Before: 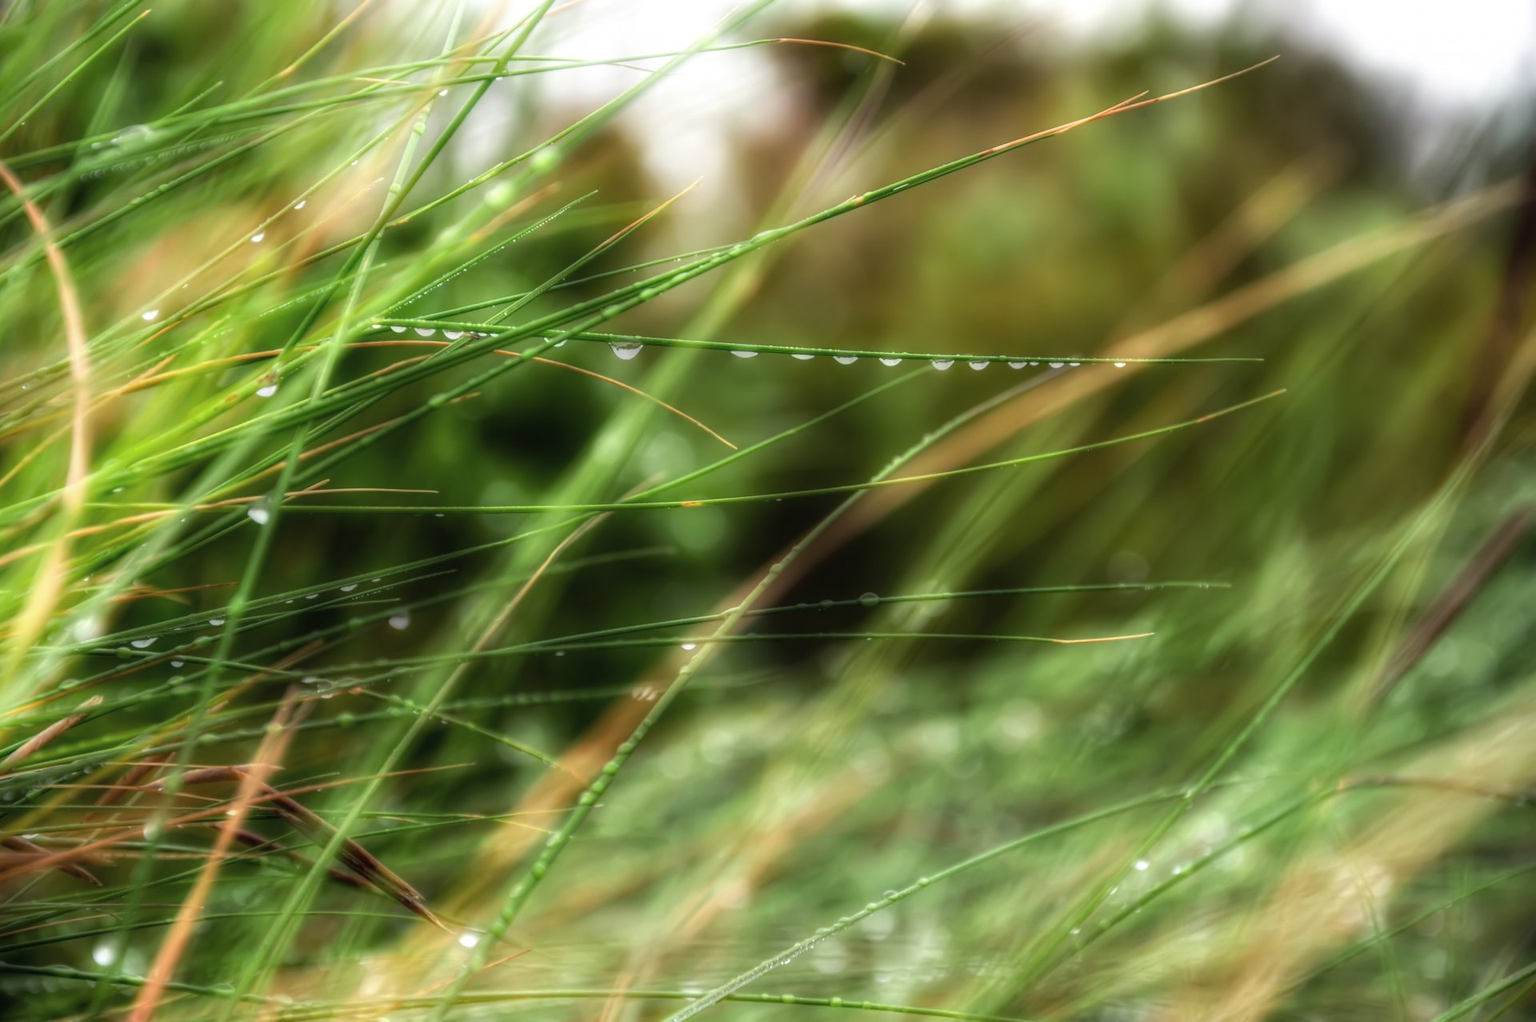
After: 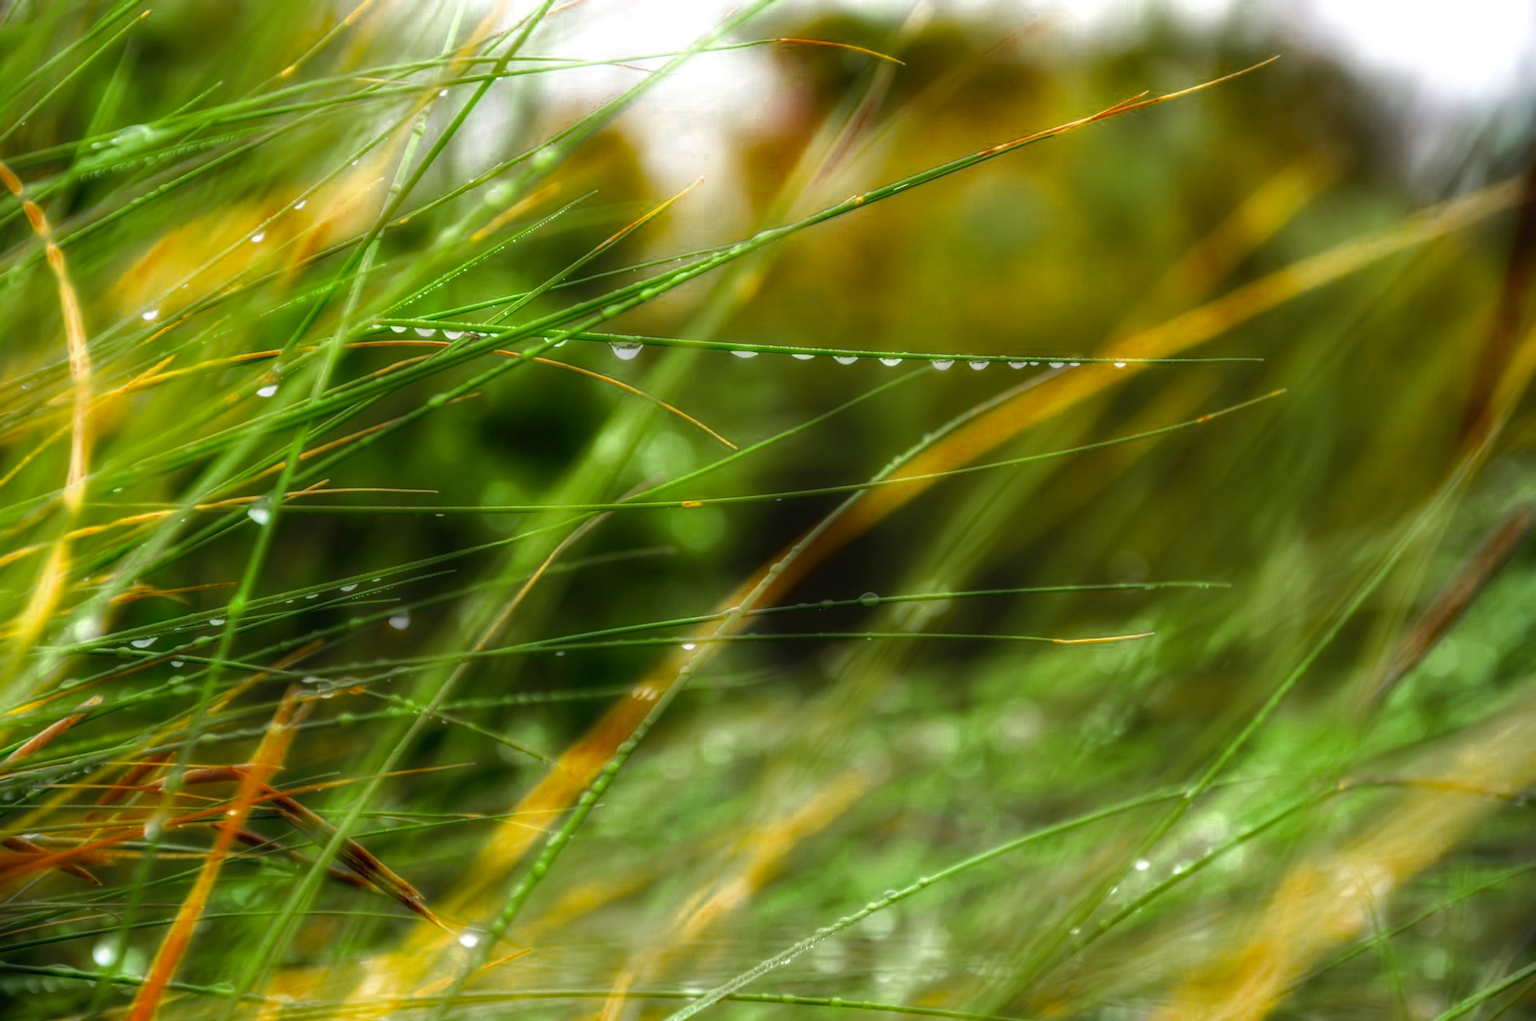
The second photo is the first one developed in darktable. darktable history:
color zones: curves: ch0 [(0.11, 0.396) (0.195, 0.36) (0.25, 0.5) (0.303, 0.412) (0.357, 0.544) (0.75, 0.5) (0.967, 0.328)]; ch1 [(0, 0.468) (0.112, 0.512) (0.202, 0.6) (0.25, 0.5) (0.307, 0.352) (0.357, 0.544) (0.75, 0.5) (0.963, 0.524)]
haze removal: compatibility mode true, adaptive false
color balance rgb: perceptual saturation grading › global saturation 25%, perceptual brilliance grading › mid-tones 10%, perceptual brilliance grading › shadows 15%, global vibrance 20%
